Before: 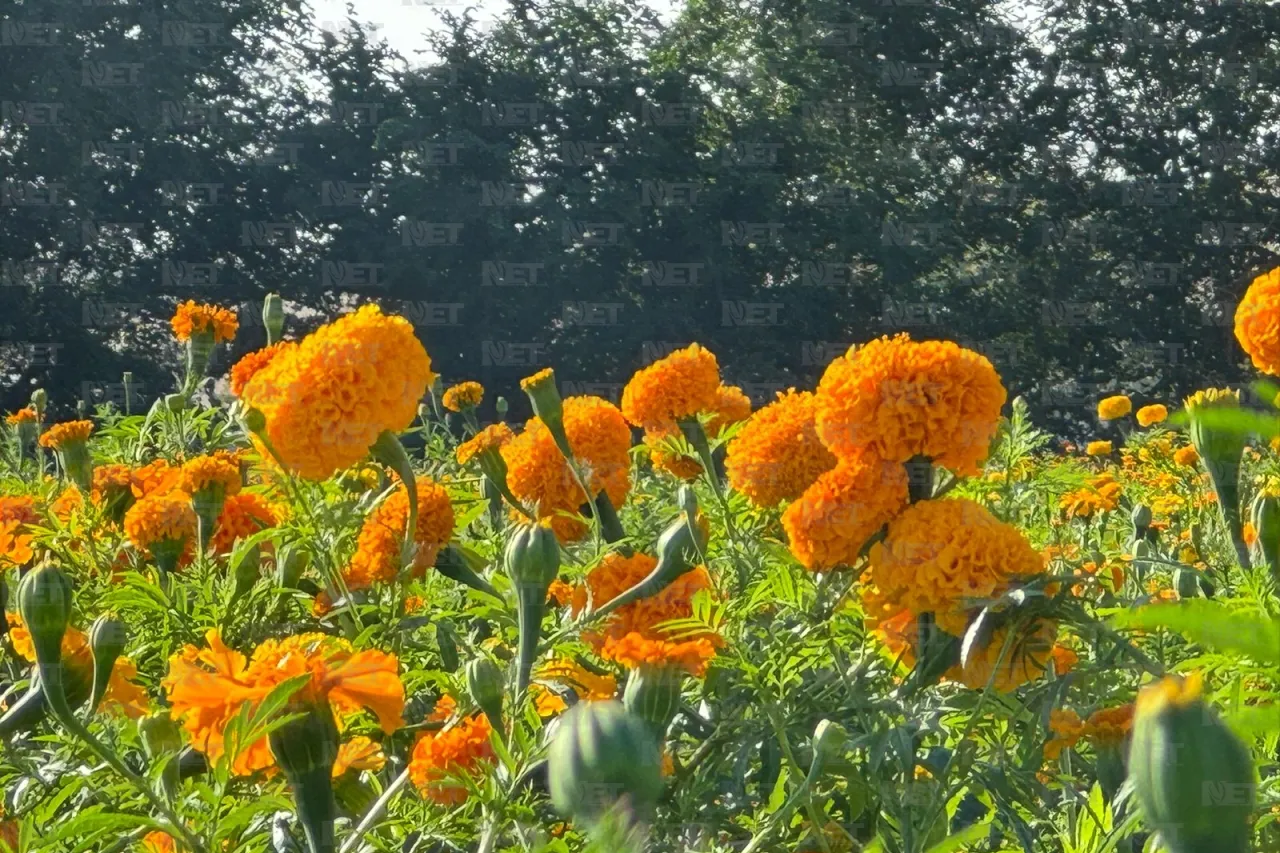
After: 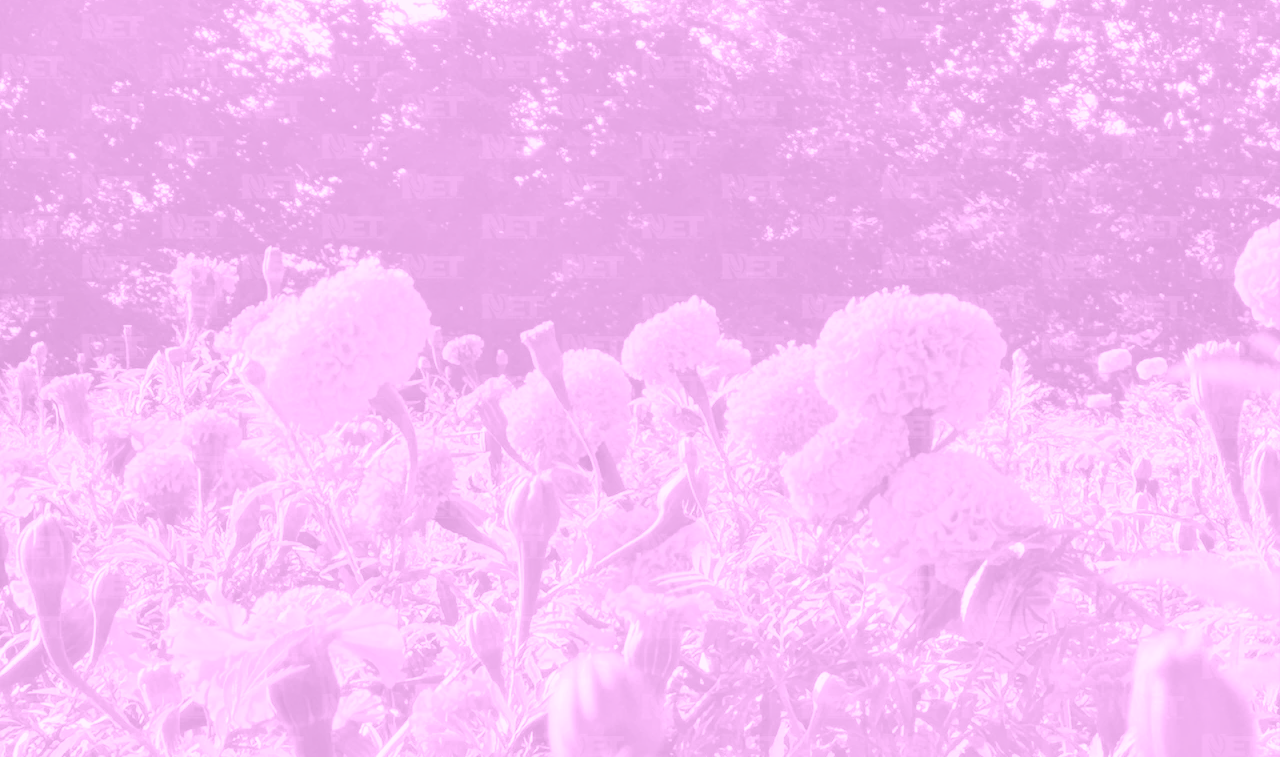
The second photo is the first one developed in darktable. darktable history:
exposure: black level correction 0, exposure 0.5 EV, compensate exposure bias true, compensate highlight preservation false
tone equalizer: on, module defaults
crop and rotate: top 5.609%, bottom 5.609%
colorize: hue 331.2°, saturation 75%, source mix 30.28%, lightness 70.52%, version 1
